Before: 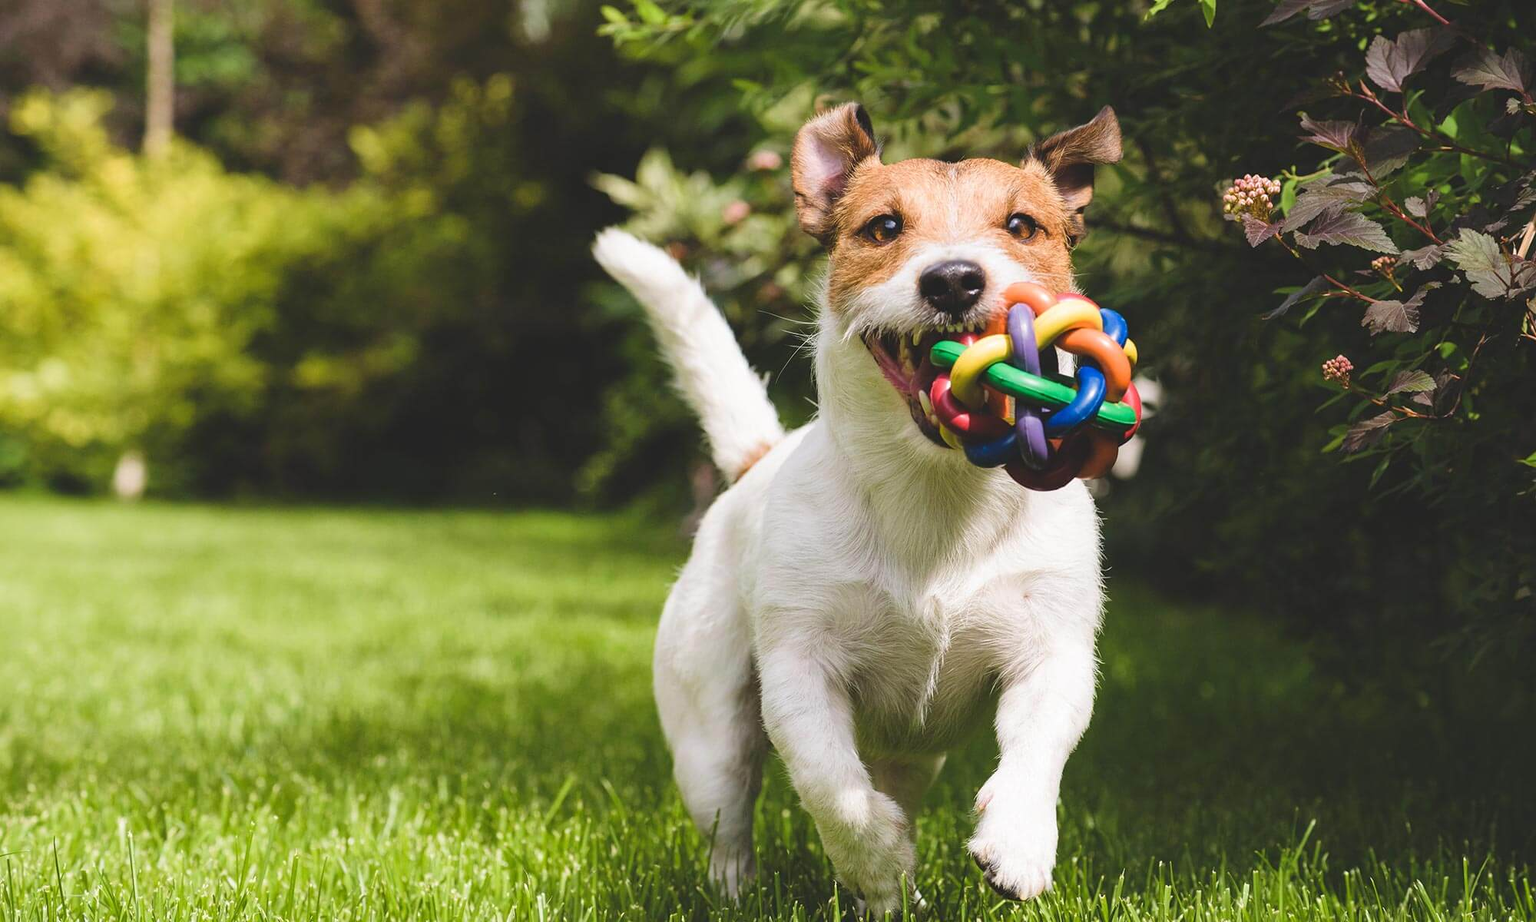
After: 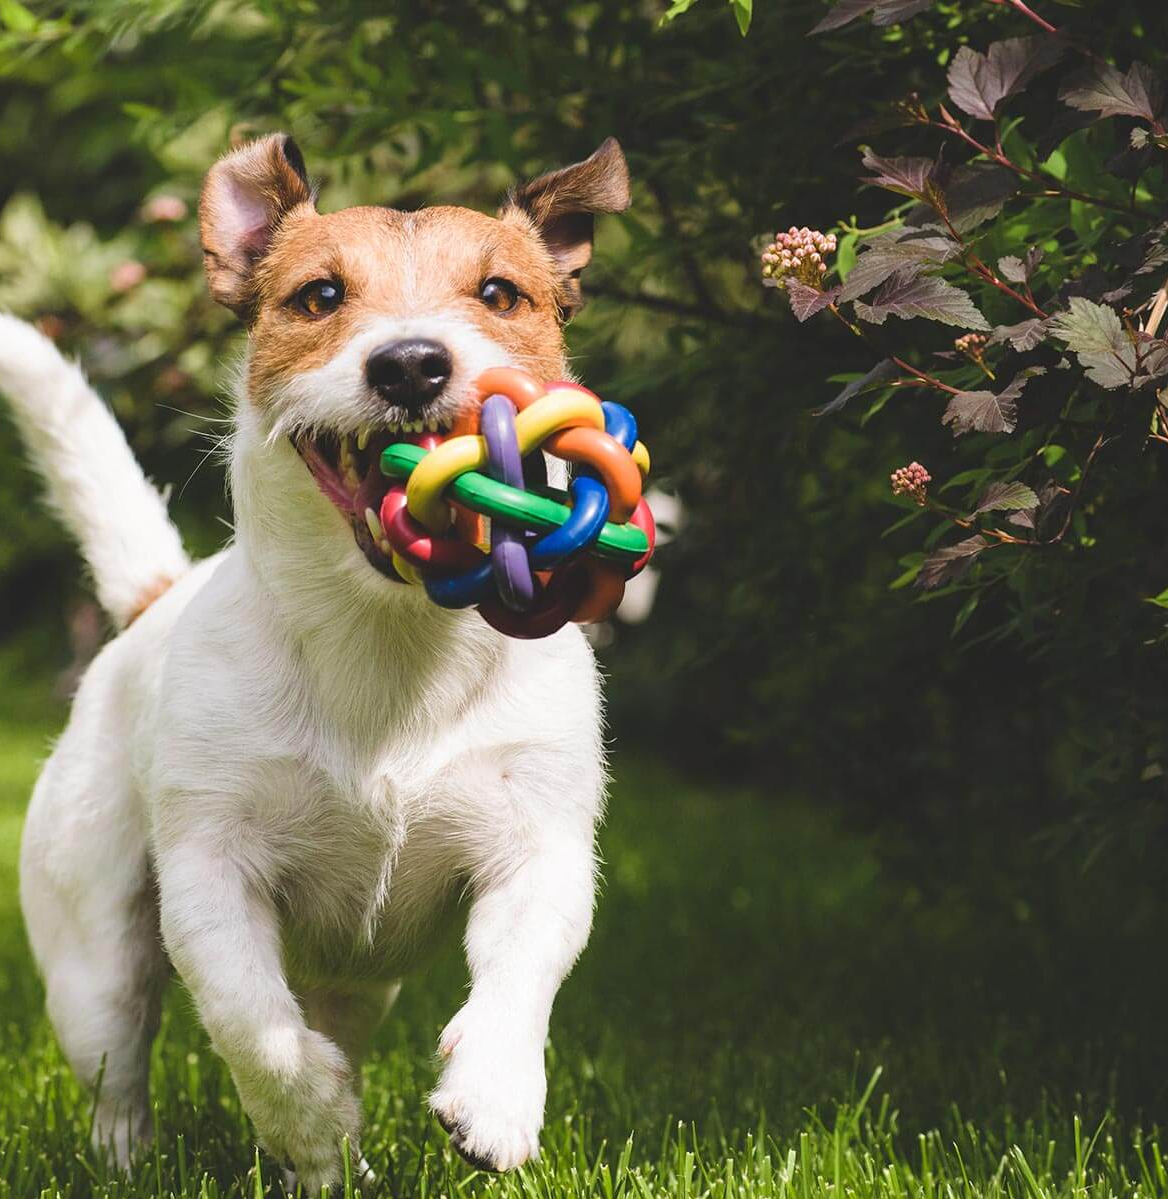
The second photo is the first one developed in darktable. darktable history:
crop: left 41.554%
